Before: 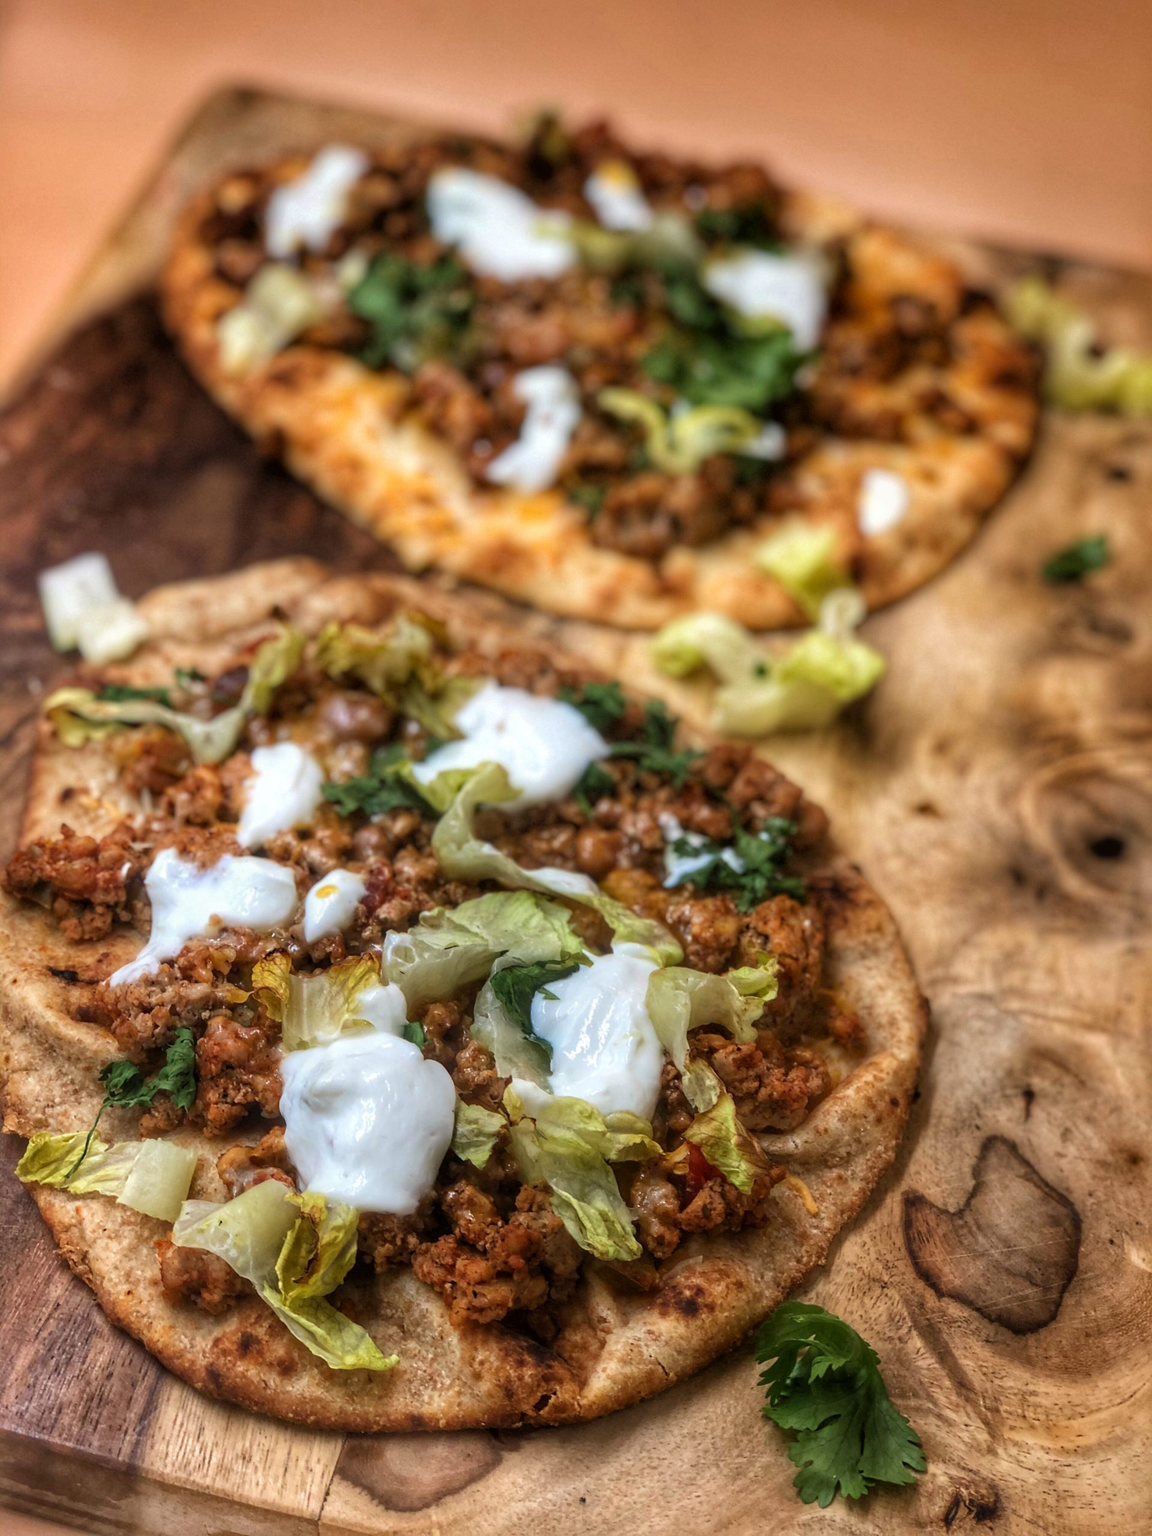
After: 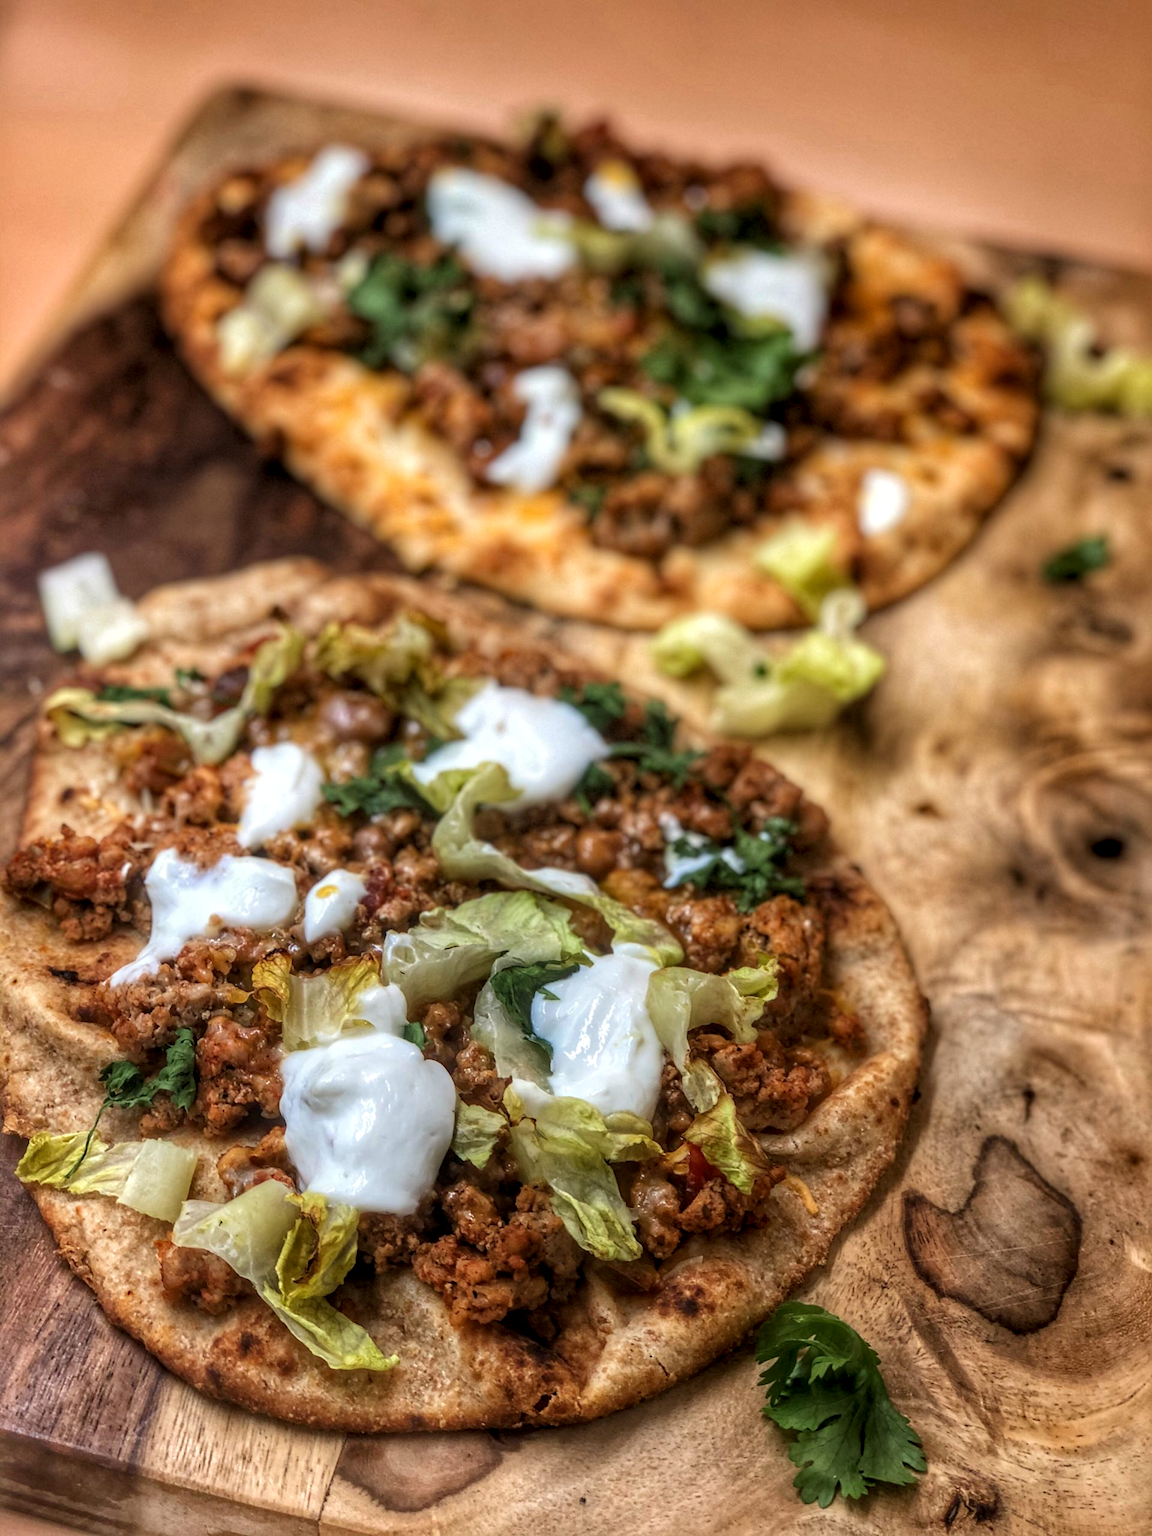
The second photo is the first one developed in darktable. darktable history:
local contrast: on, module defaults
color balance: on, module defaults
